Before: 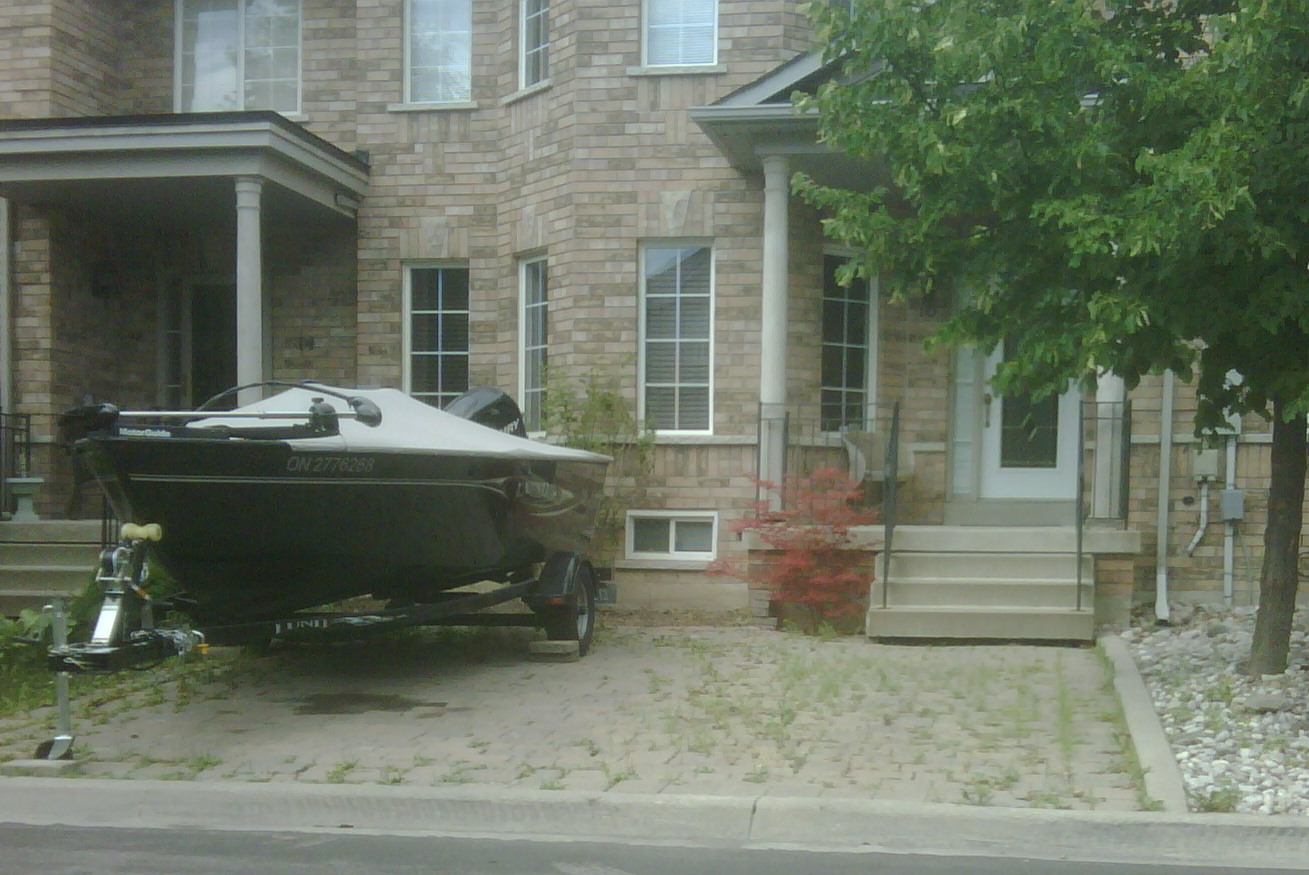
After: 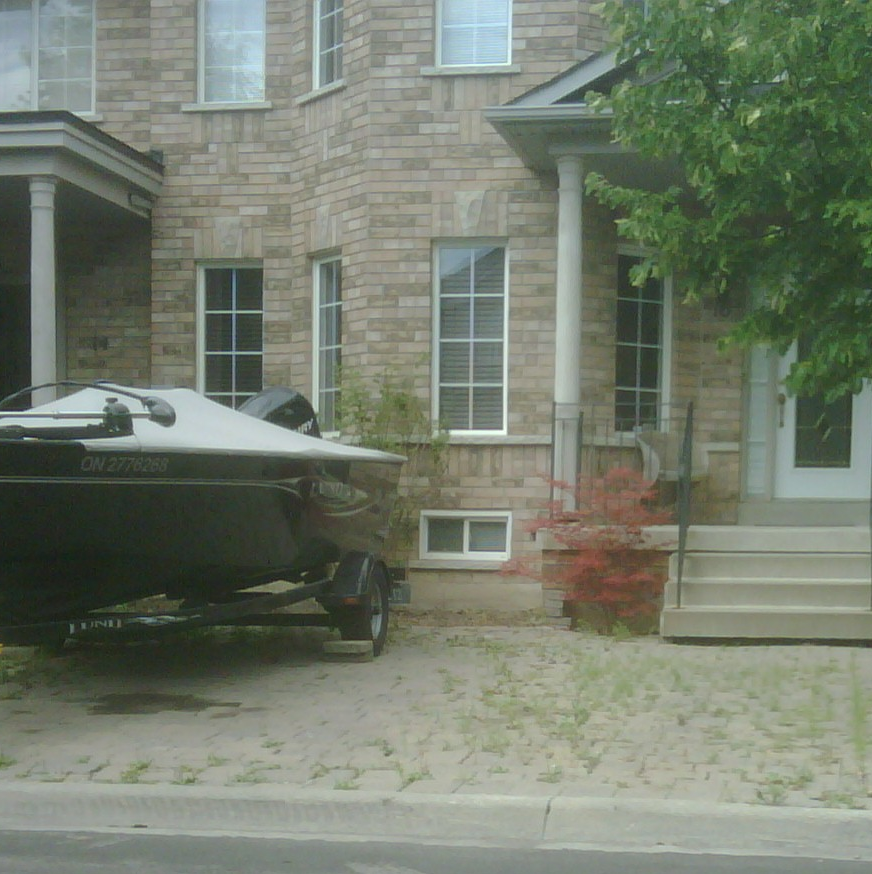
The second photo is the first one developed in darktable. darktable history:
color zones: mix -62.47%
crop and rotate: left 15.754%, right 17.579%
